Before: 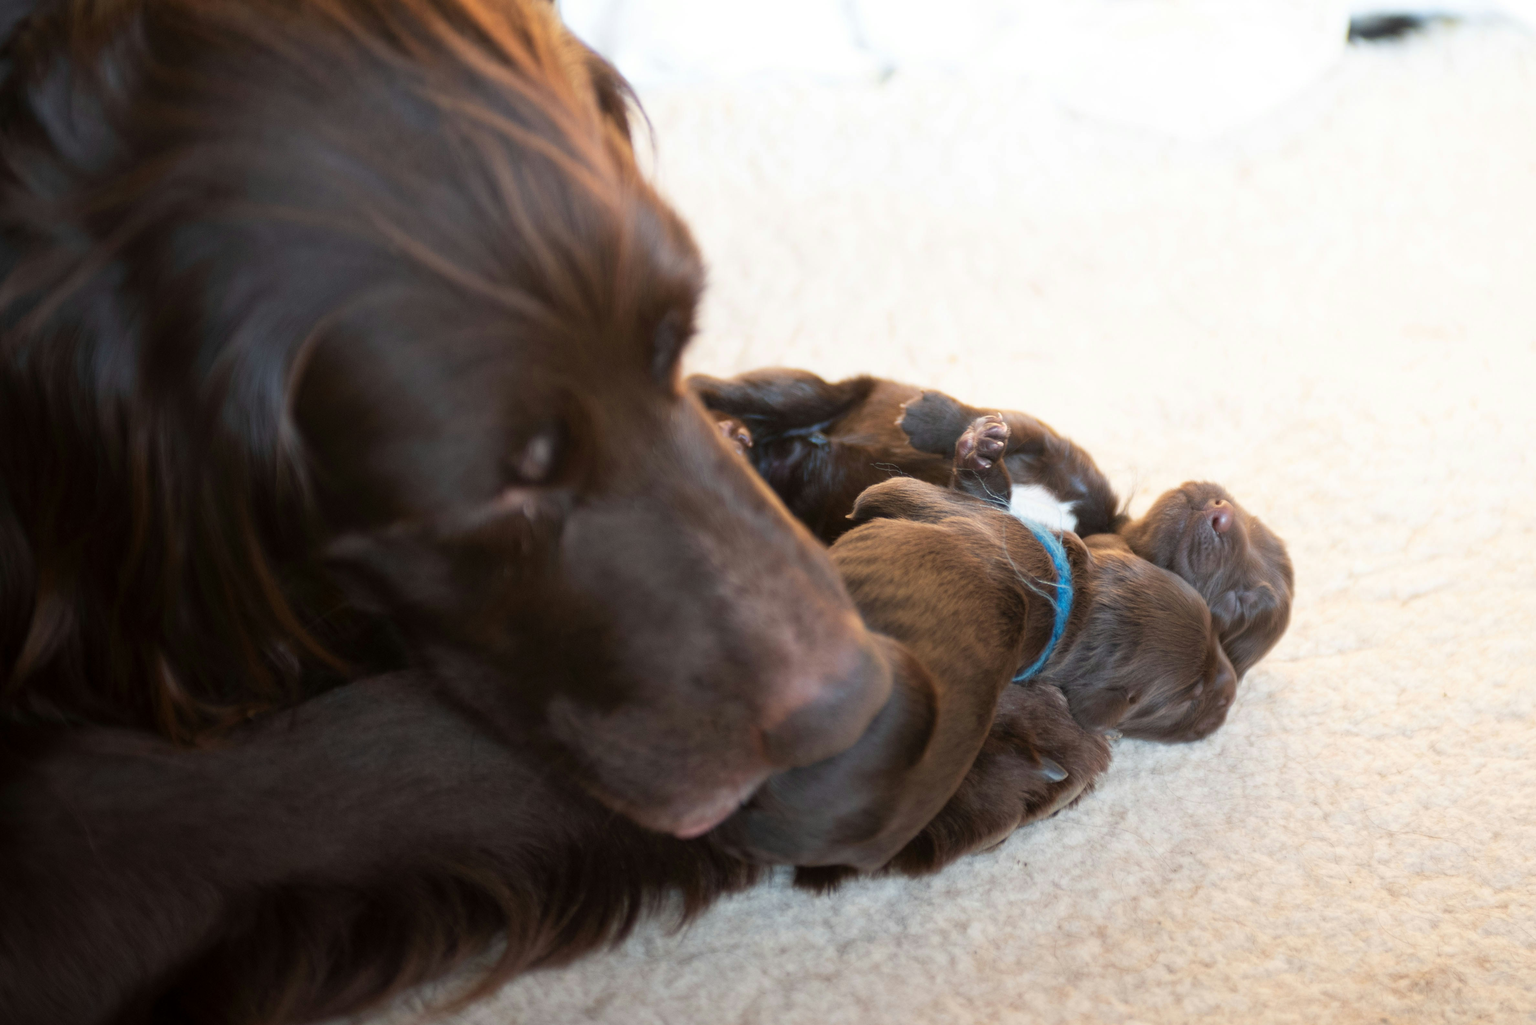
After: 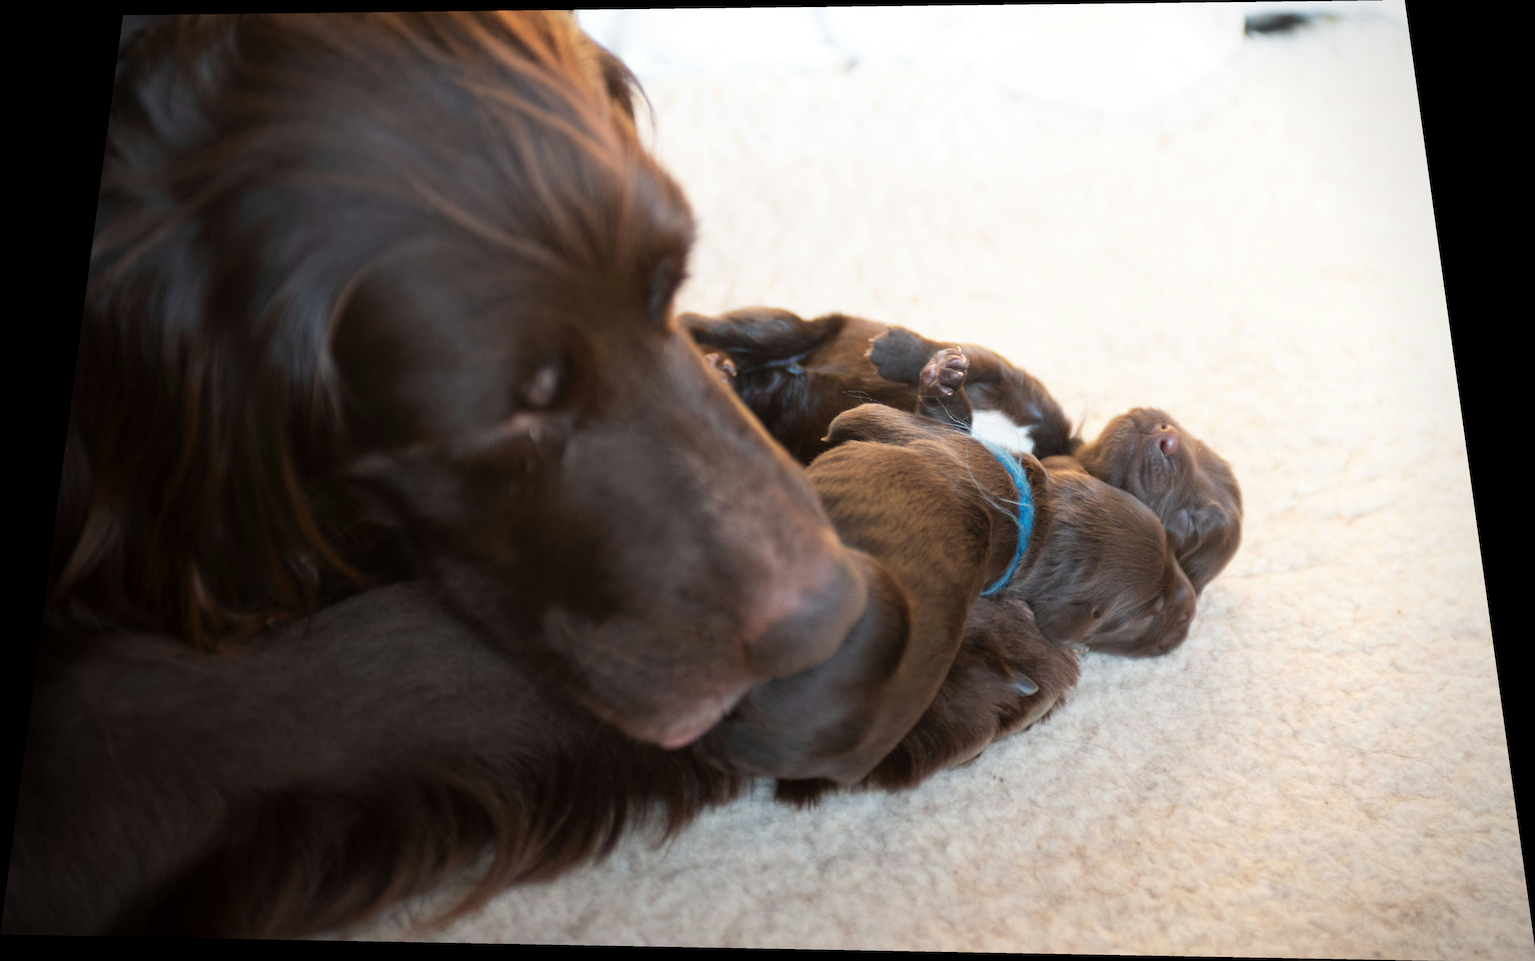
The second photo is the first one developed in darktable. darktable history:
vignetting: fall-off start 79.88%
rotate and perspective: rotation 0.128°, lens shift (vertical) -0.181, lens shift (horizontal) -0.044, shear 0.001, automatic cropping off
